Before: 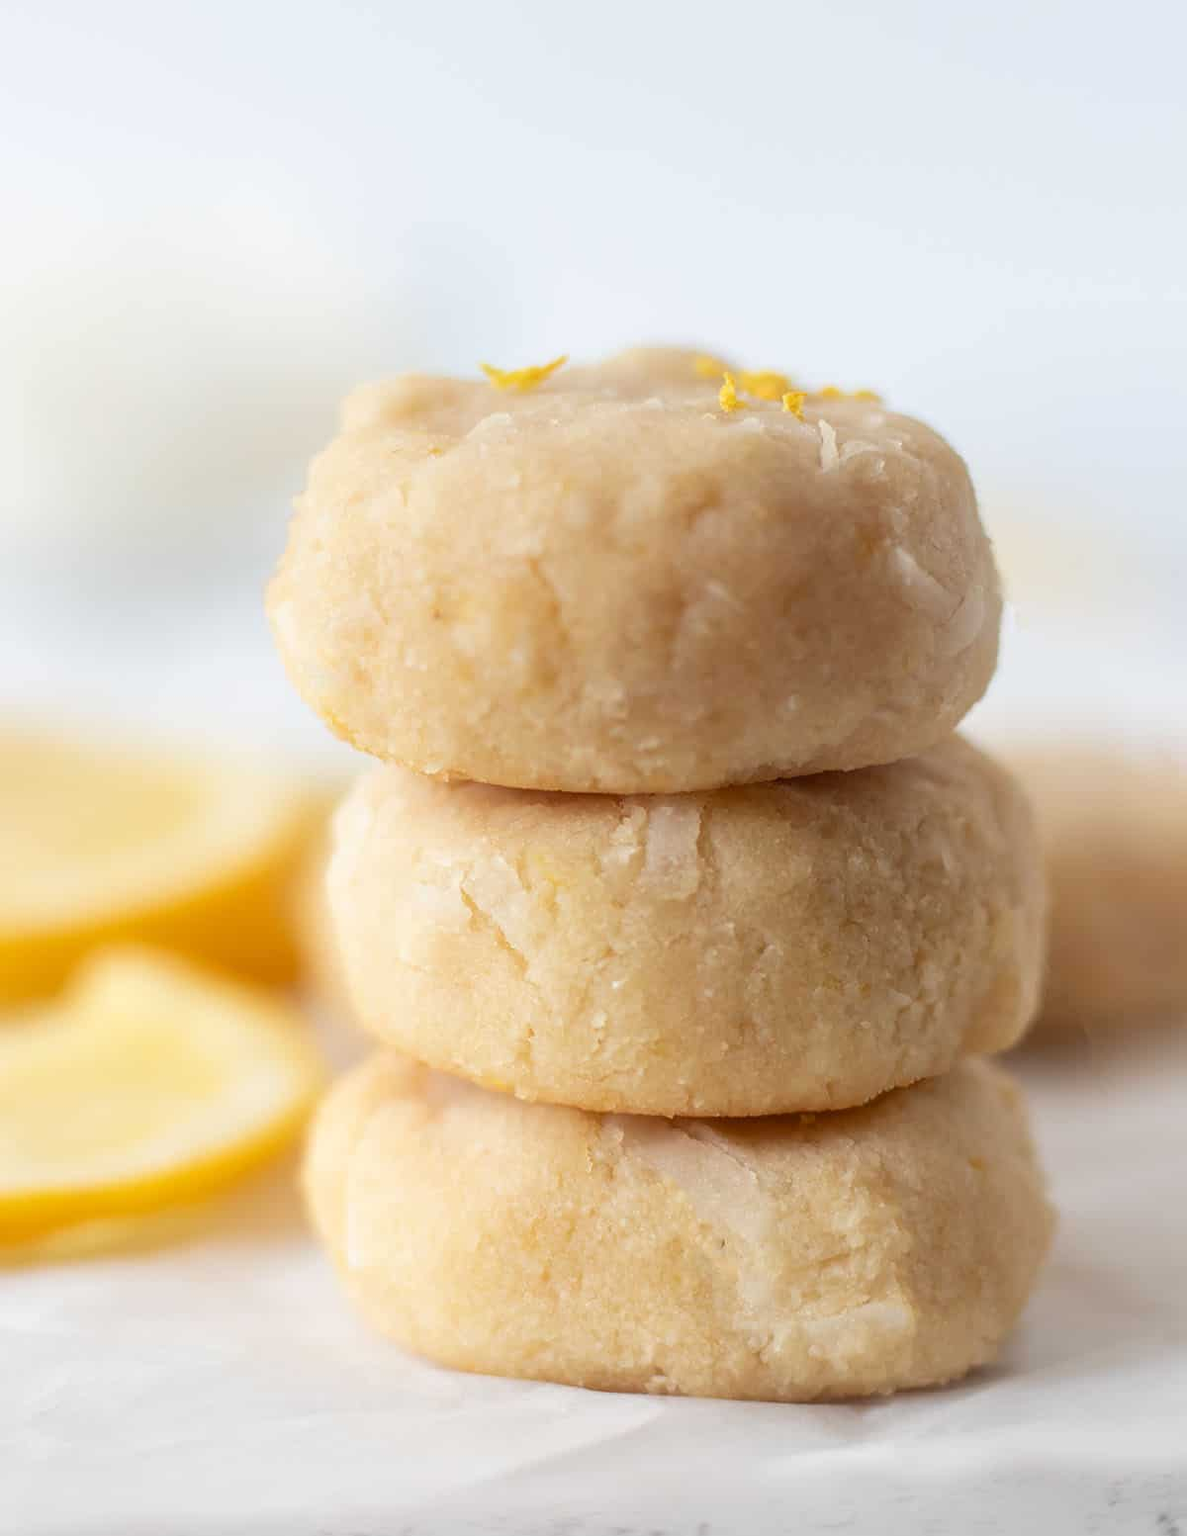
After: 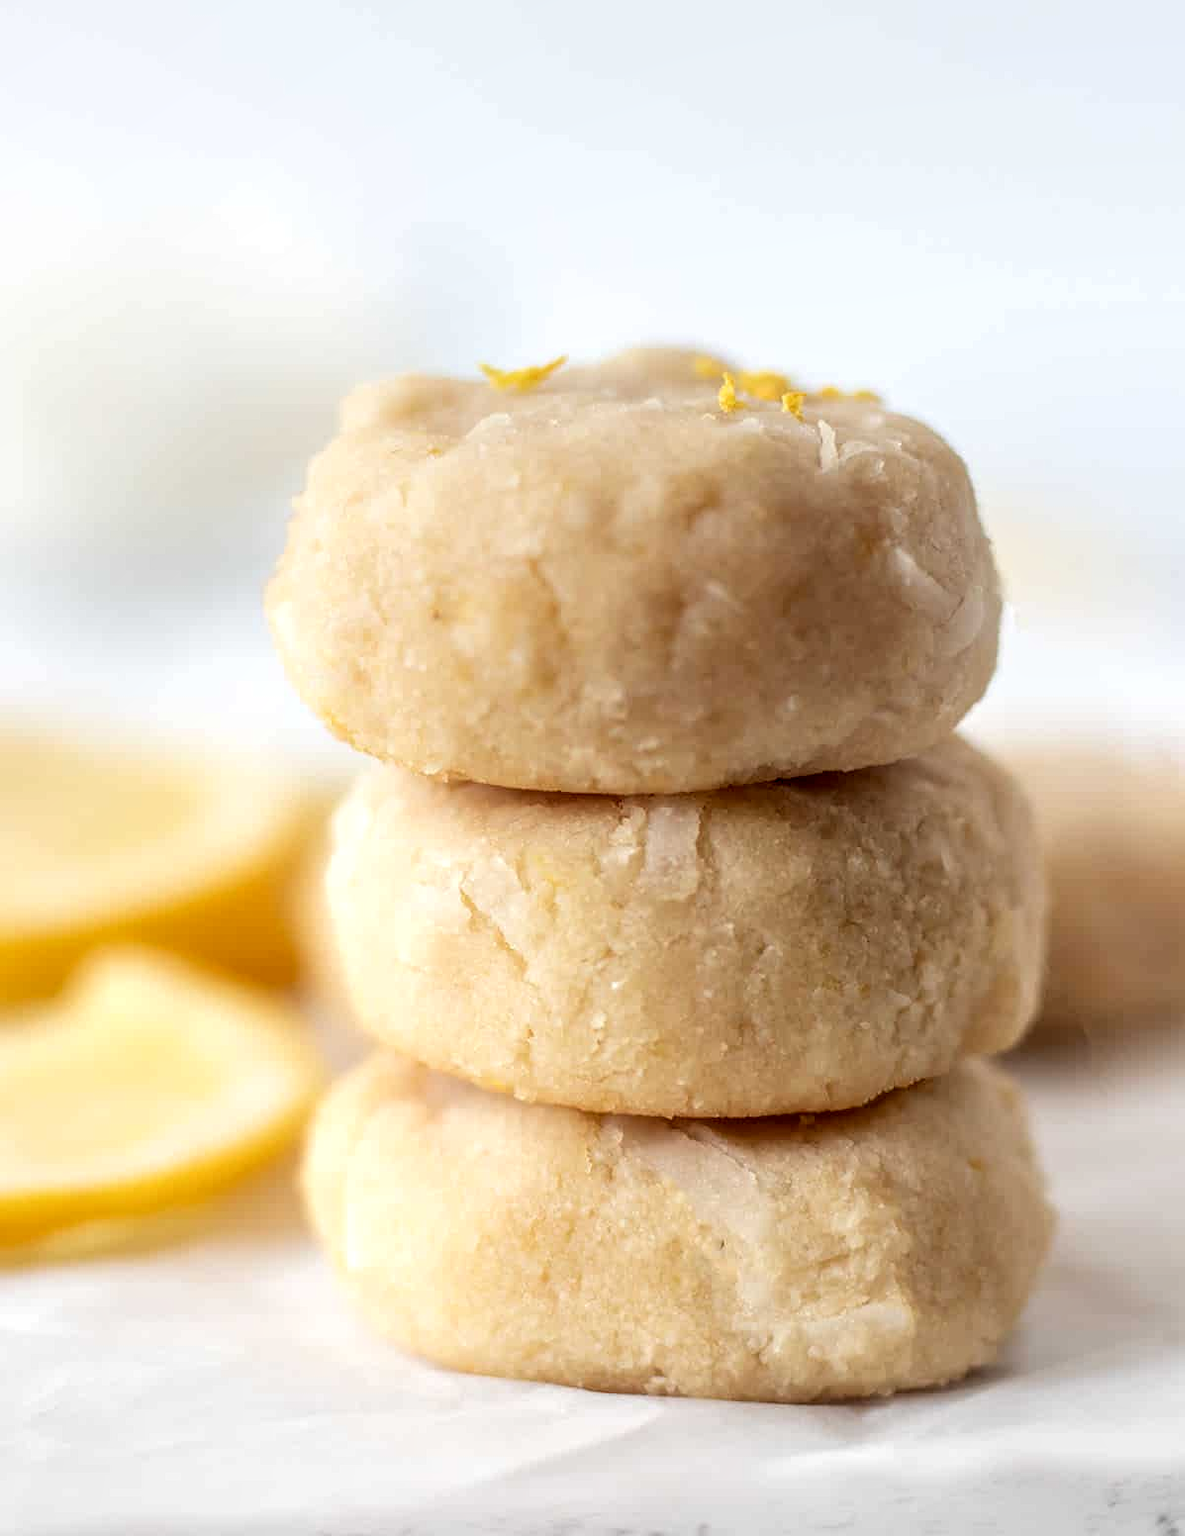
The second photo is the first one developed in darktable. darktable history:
crop and rotate: left 0.122%, bottom 0.012%
contrast brightness saturation: brightness 0.117
local contrast: detail 160%
